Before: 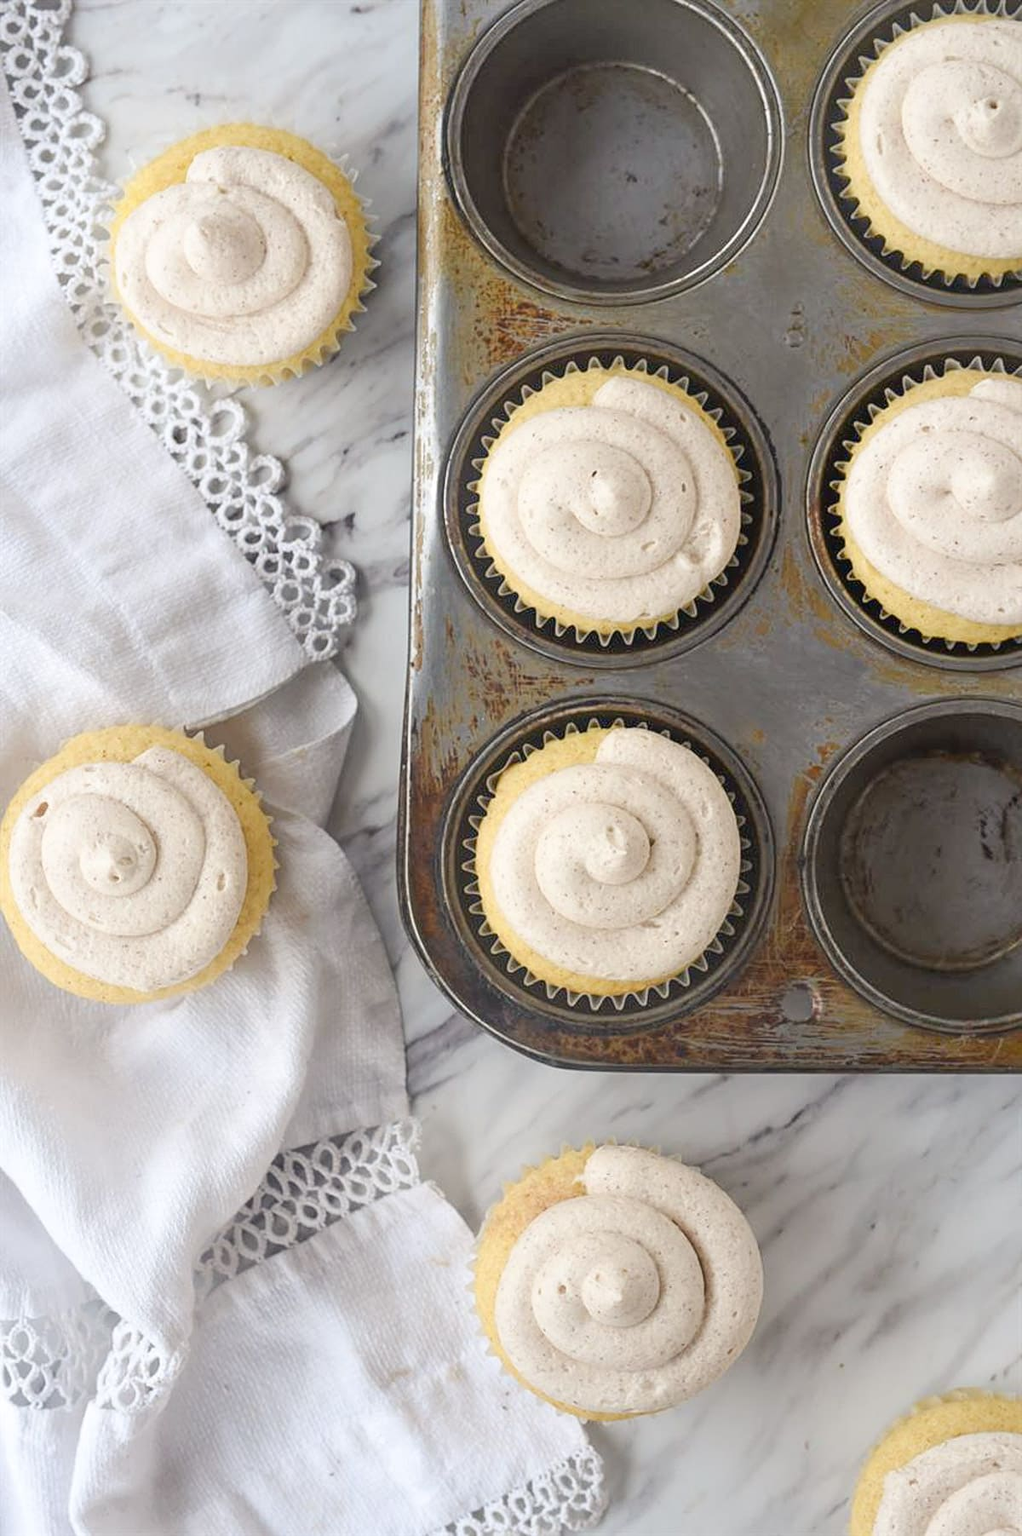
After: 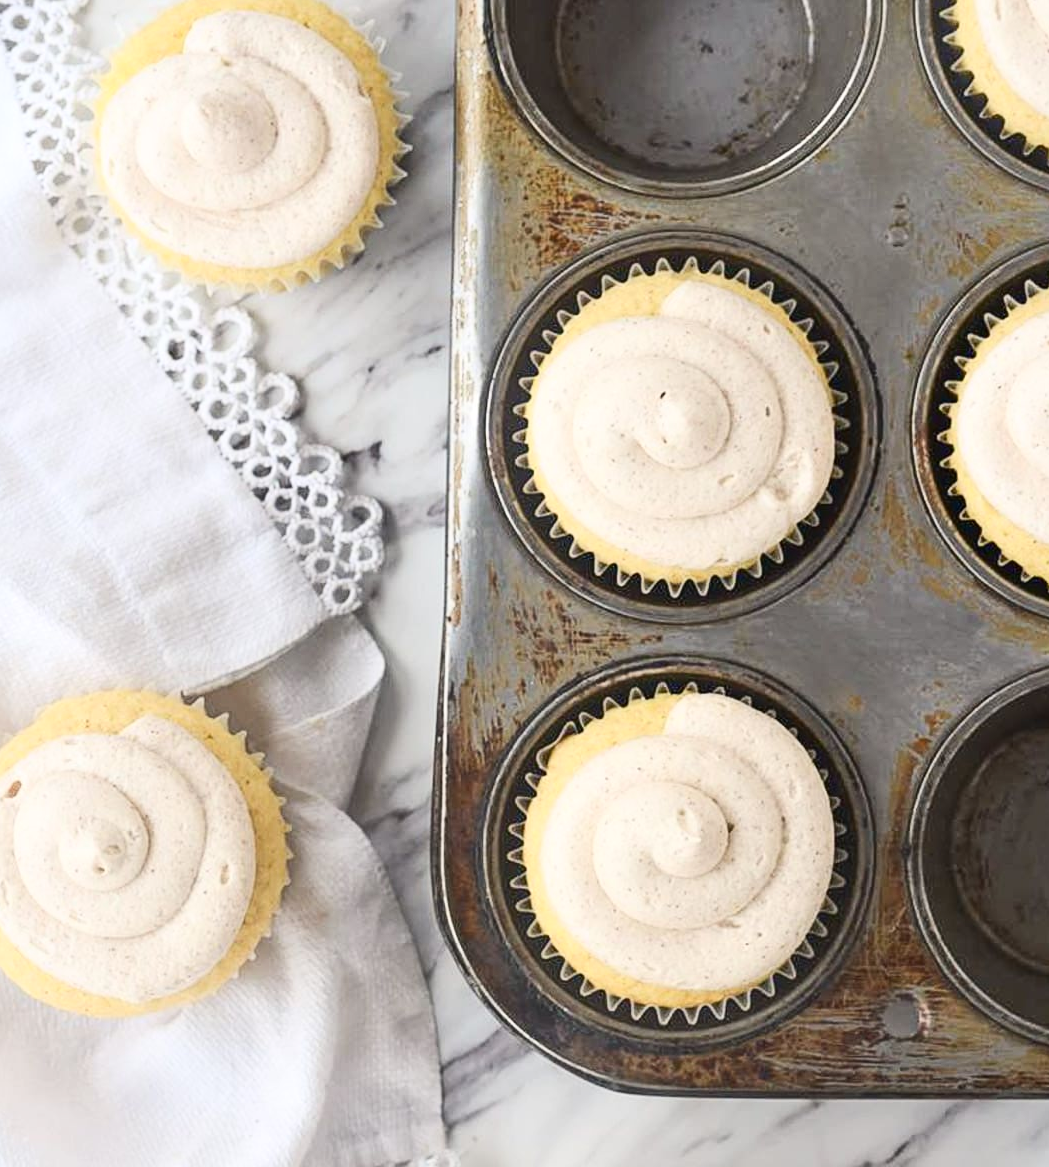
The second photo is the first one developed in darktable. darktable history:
contrast brightness saturation: contrast 0.243, brightness 0.093
crop: left 2.965%, top 8.934%, right 9.611%, bottom 26.33%
